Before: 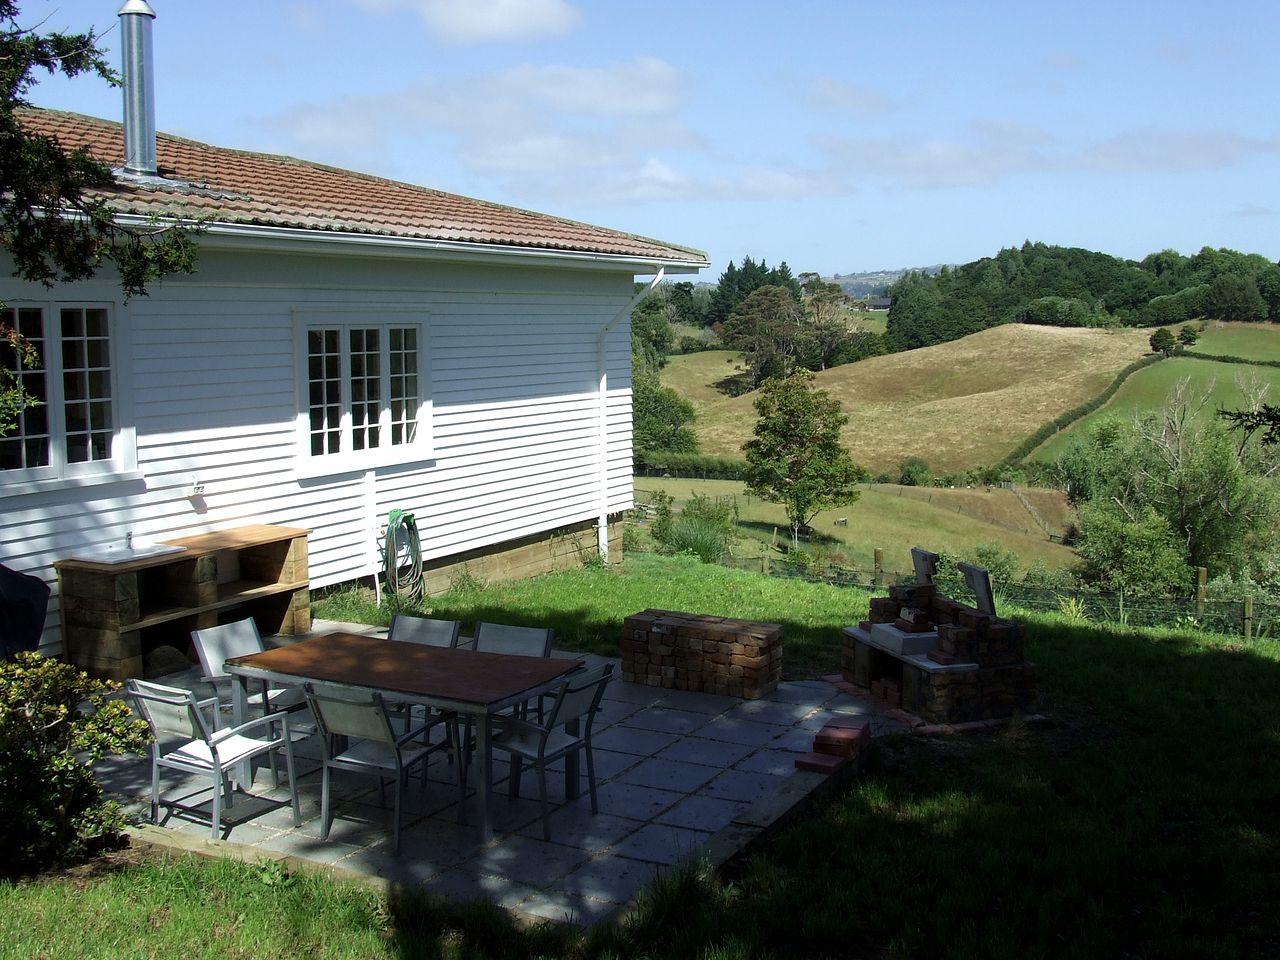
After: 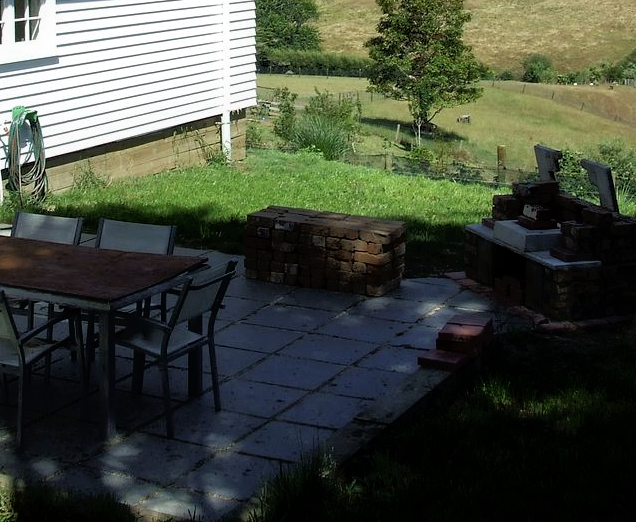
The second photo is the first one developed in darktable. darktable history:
tone equalizer: -8 EV -1.8 EV, -7 EV -1.17 EV, -6 EV -1.65 EV, mask exposure compensation -0.514 EV
crop: left 29.454%, top 42.057%, right 20.826%, bottom 3.471%
